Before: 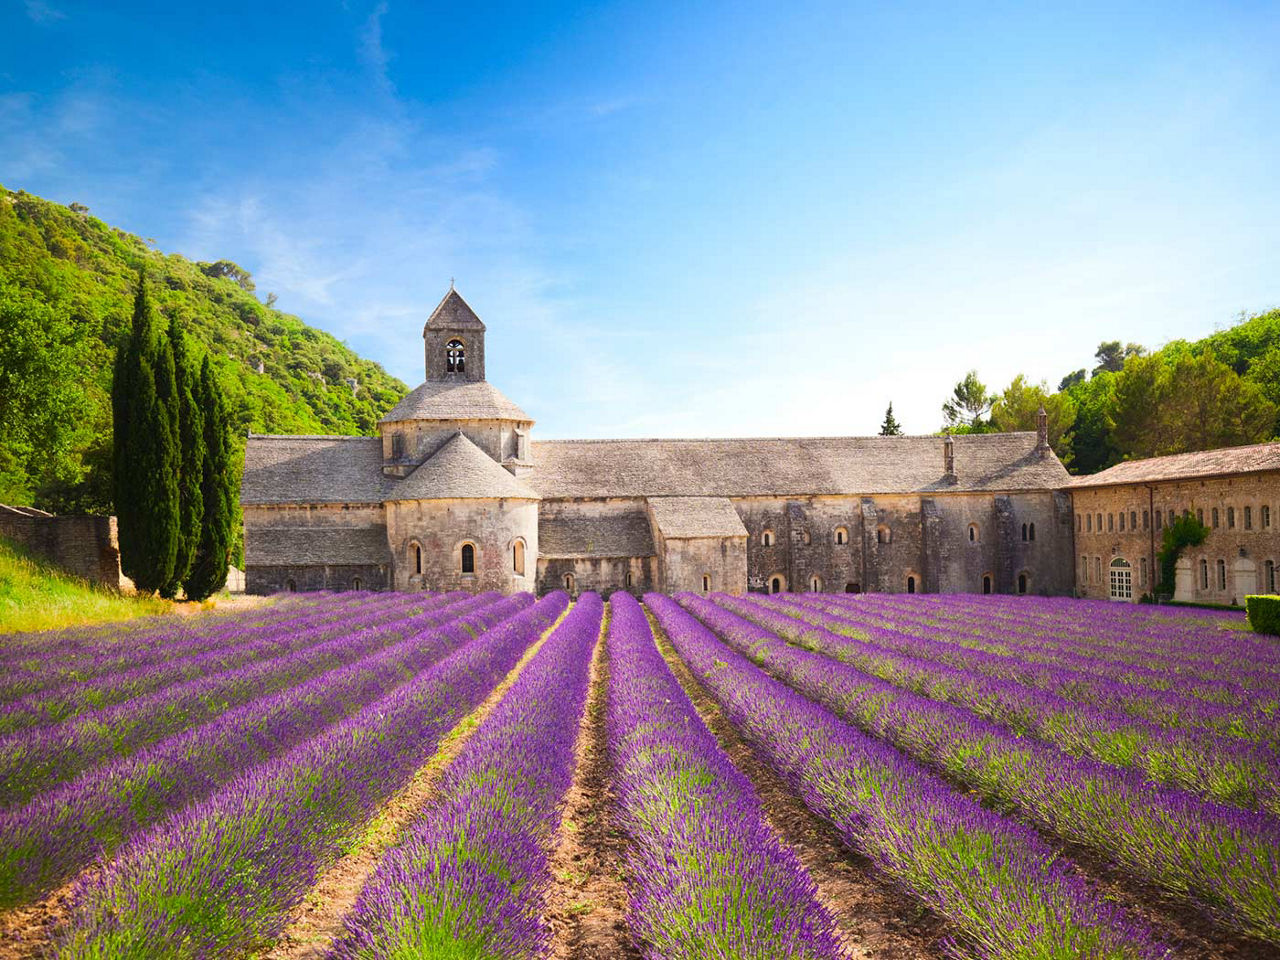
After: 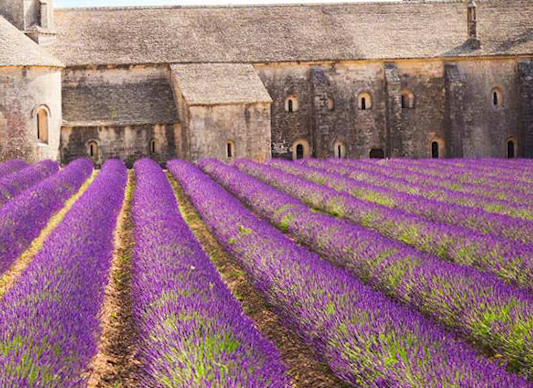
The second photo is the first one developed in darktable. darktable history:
rotate and perspective: rotation -0.45°, automatic cropping original format, crop left 0.008, crop right 0.992, crop top 0.012, crop bottom 0.988
crop: left 37.221%, top 45.169%, right 20.63%, bottom 13.777%
